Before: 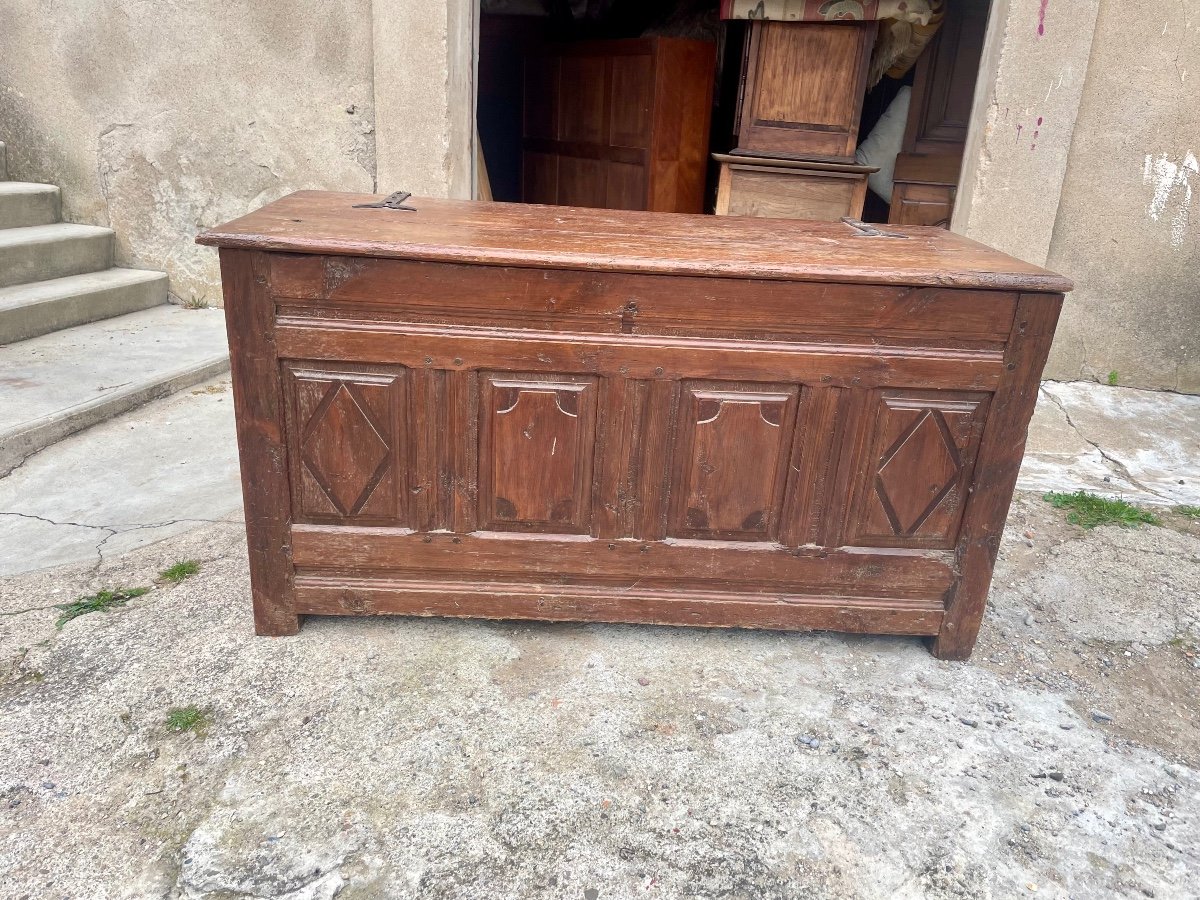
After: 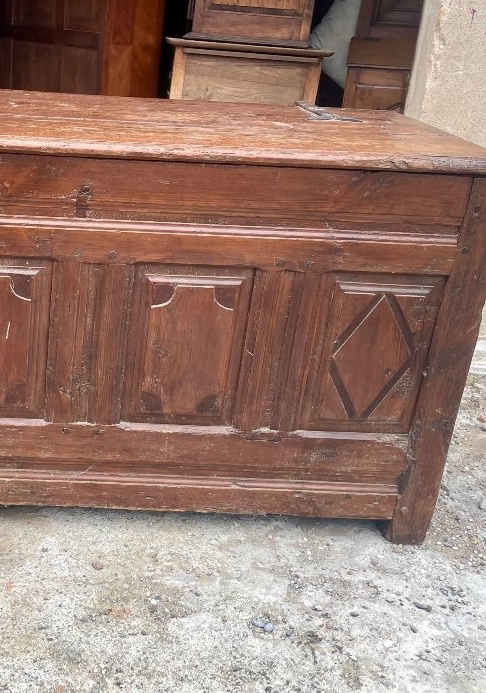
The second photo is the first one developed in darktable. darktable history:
crop: left 45.528%, top 12.929%, right 13.965%, bottom 10.008%
